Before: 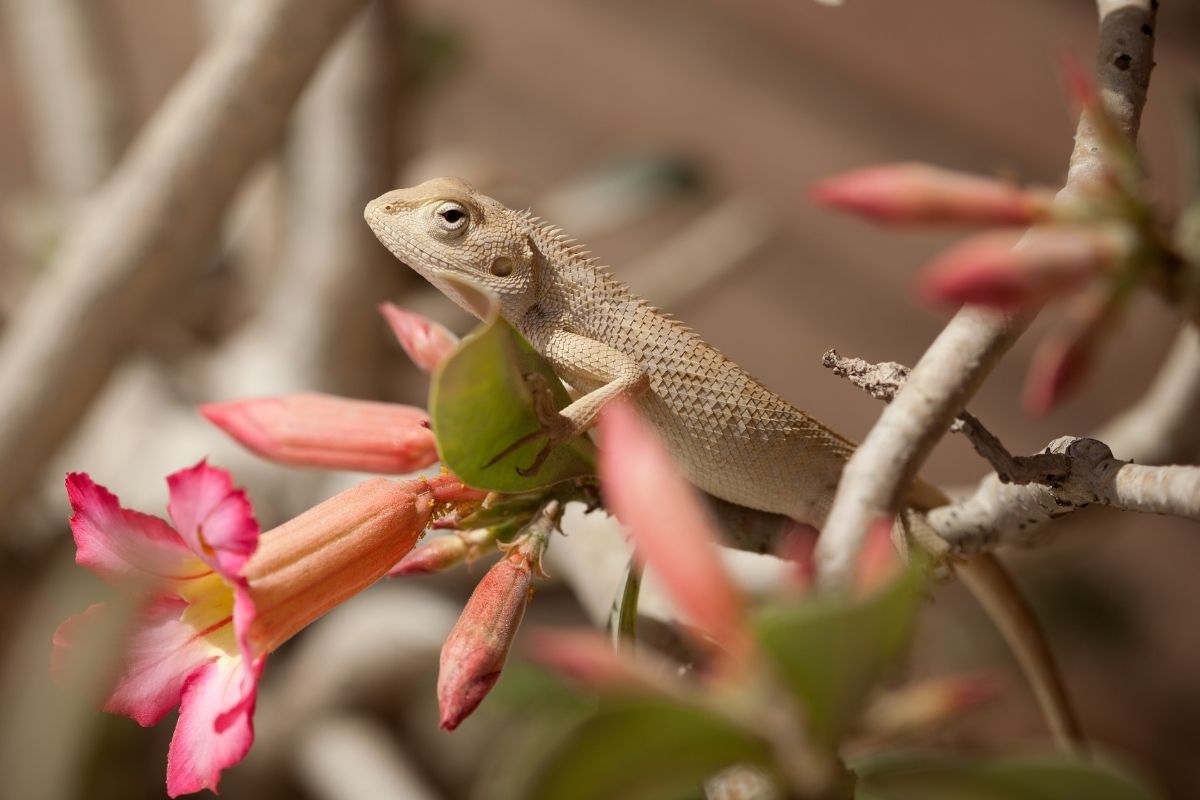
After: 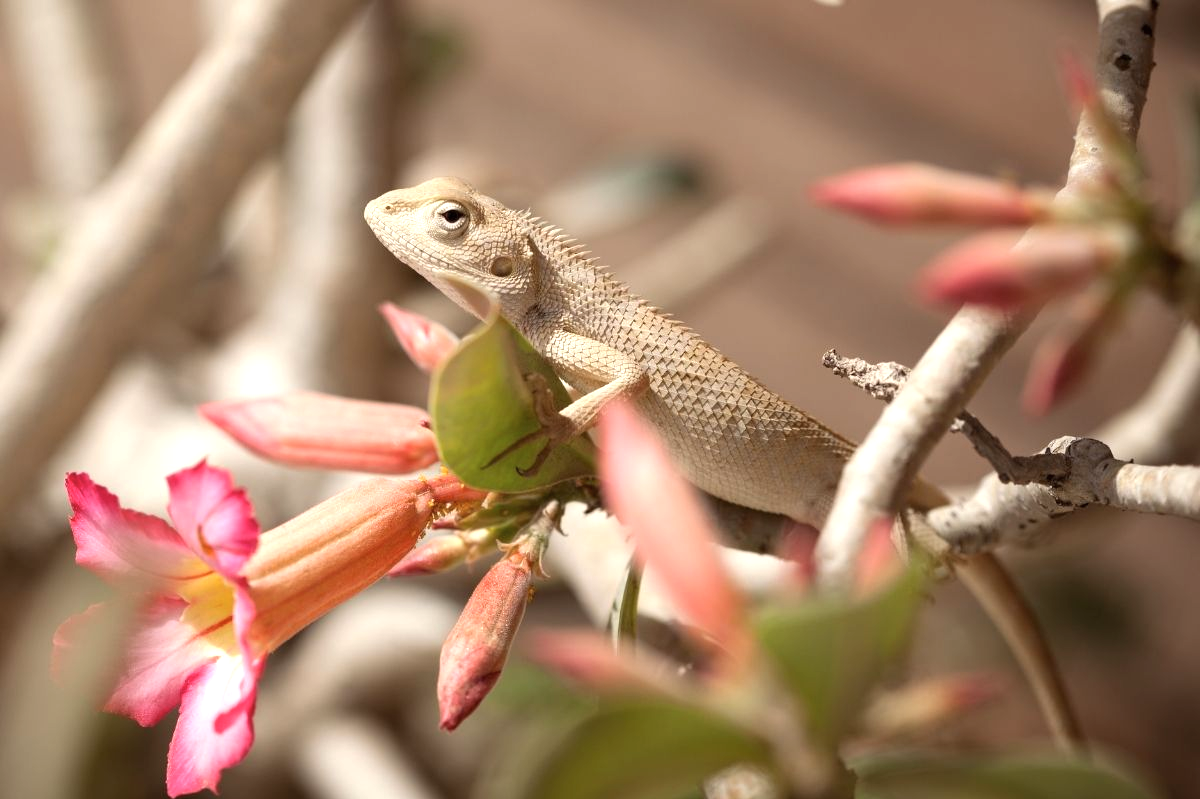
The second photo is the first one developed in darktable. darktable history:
exposure: black level correction 0, exposure 0.704 EV, compensate exposure bias true, compensate highlight preservation false
crop: bottom 0.067%
contrast brightness saturation: saturation -0.09
